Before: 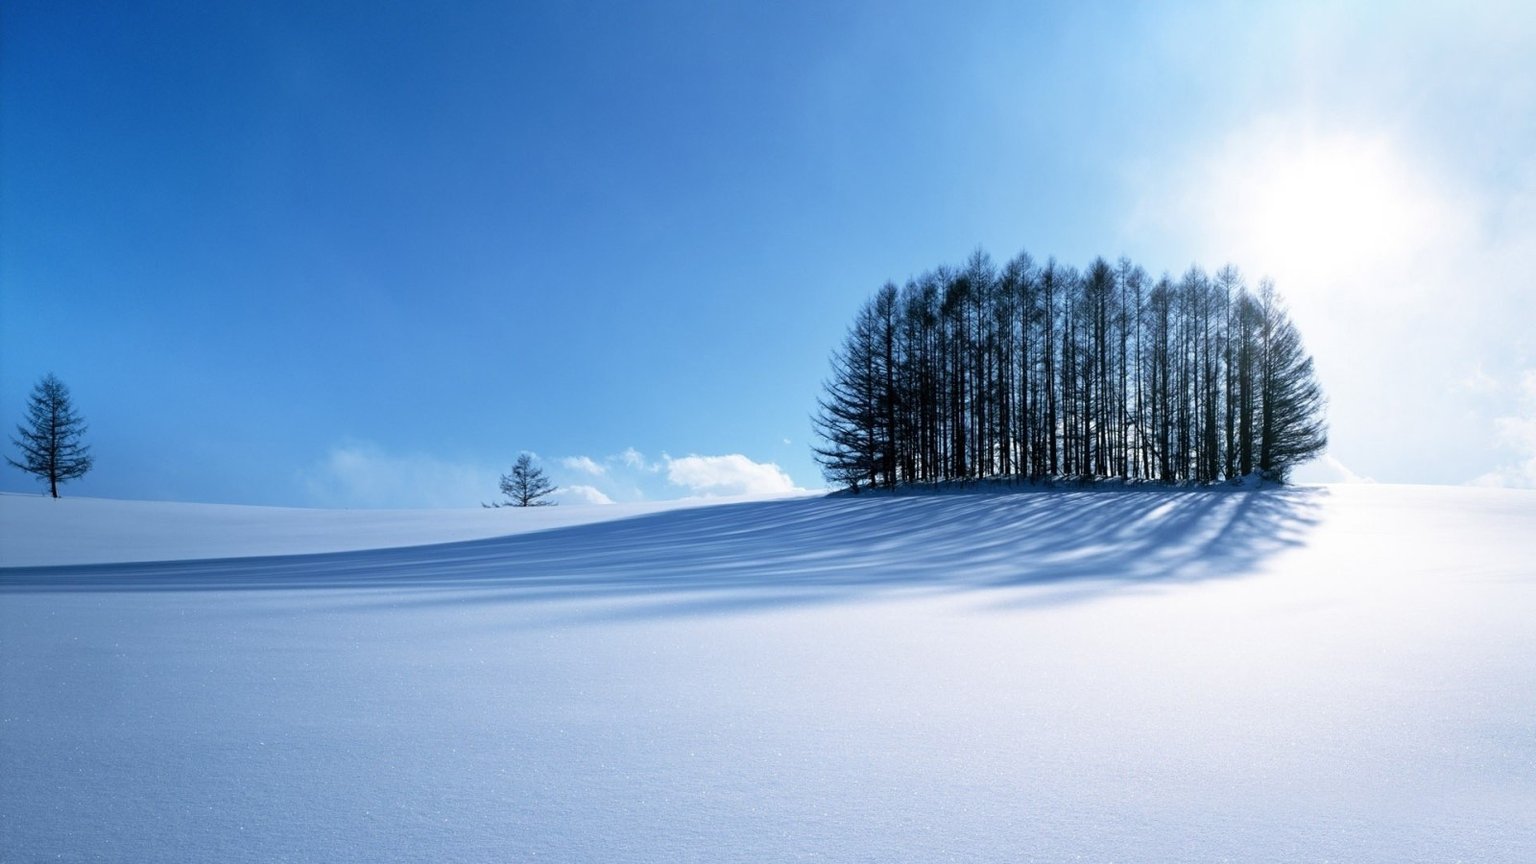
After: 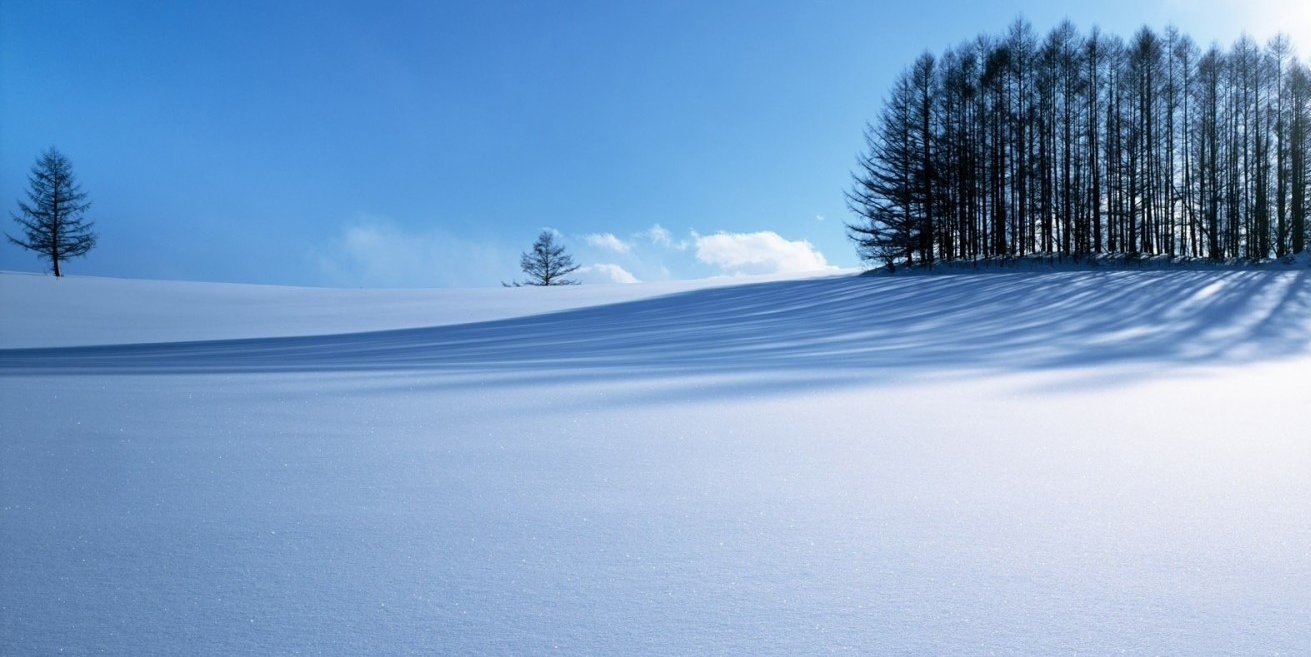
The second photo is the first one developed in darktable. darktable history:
crop: top 26.956%, right 18.037%
